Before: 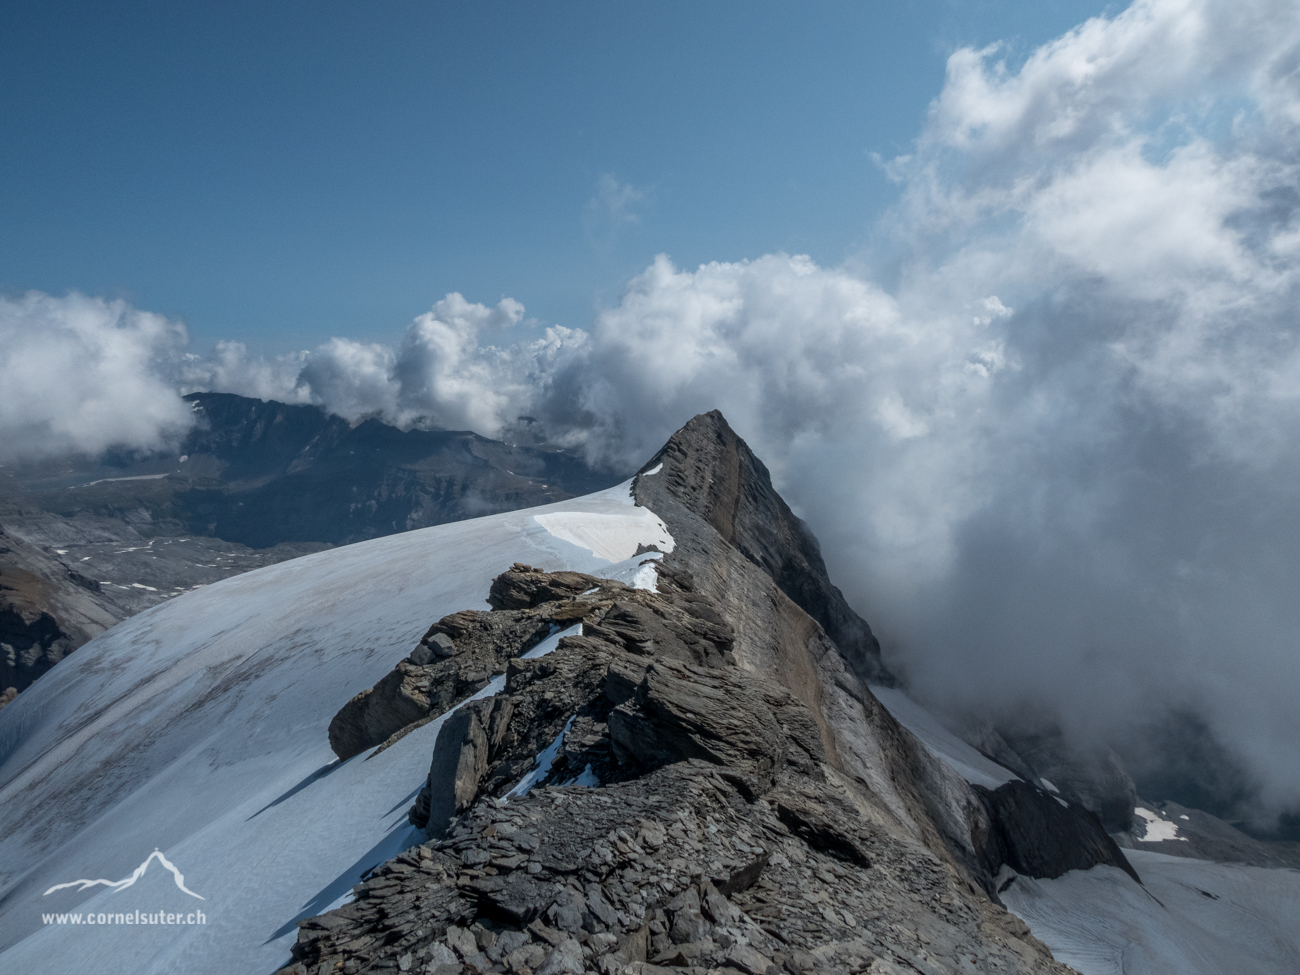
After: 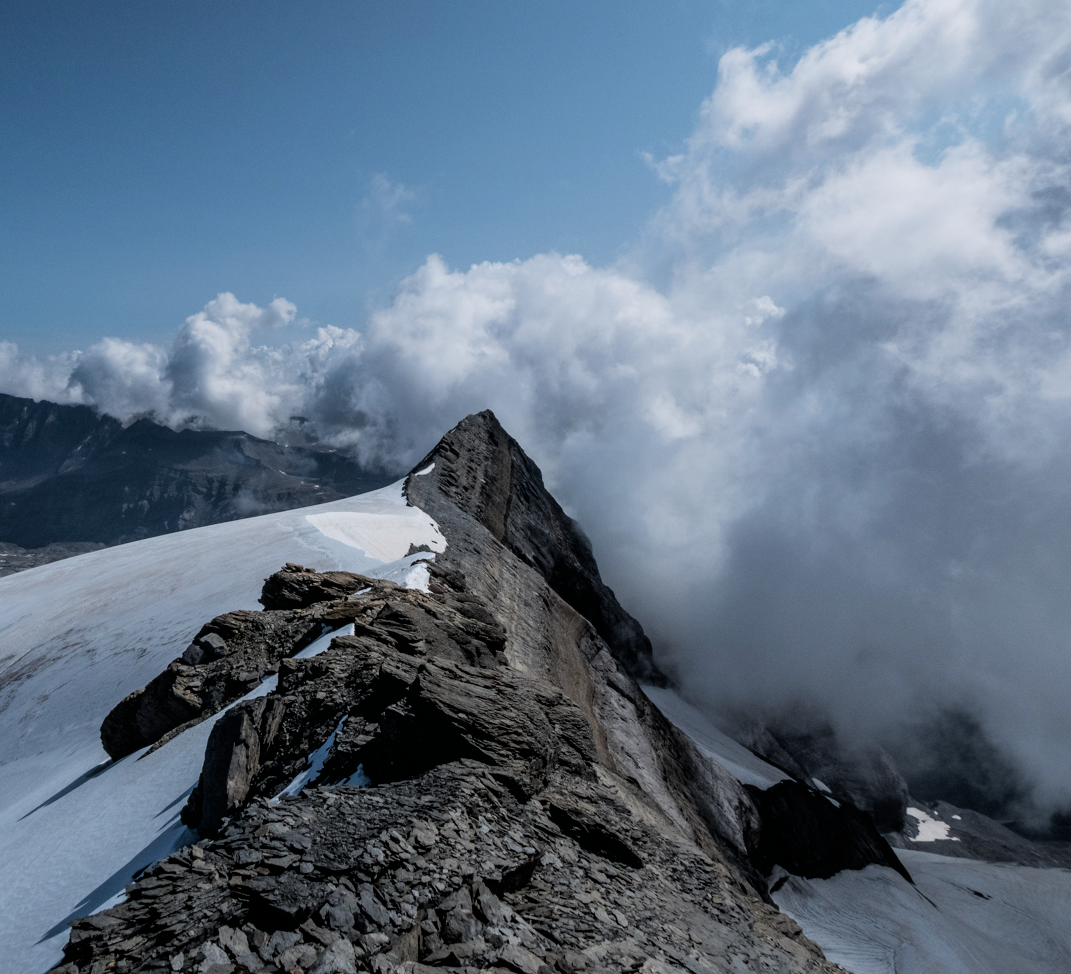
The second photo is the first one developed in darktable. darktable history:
white balance: red 1.004, blue 1.024
crop: left 17.582%, bottom 0.031%
filmic rgb: black relative exposure -5 EV, white relative exposure 3.2 EV, hardness 3.42, contrast 1.2, highlights saturation mix -30%
